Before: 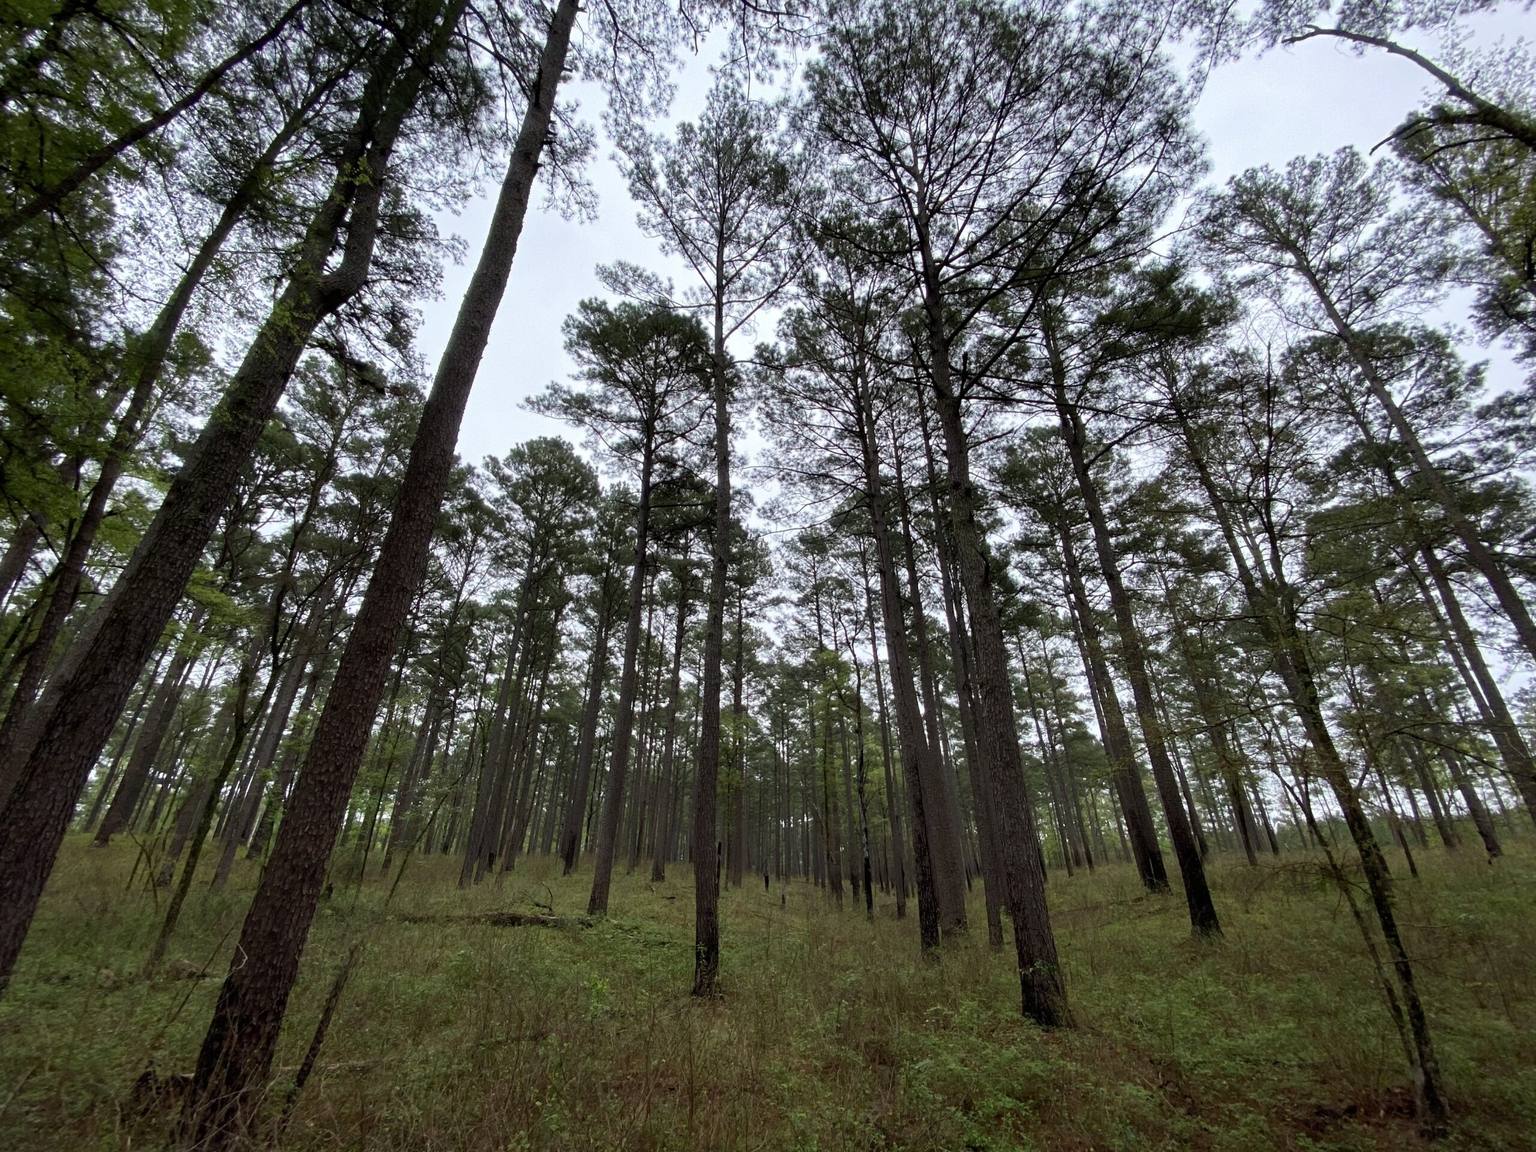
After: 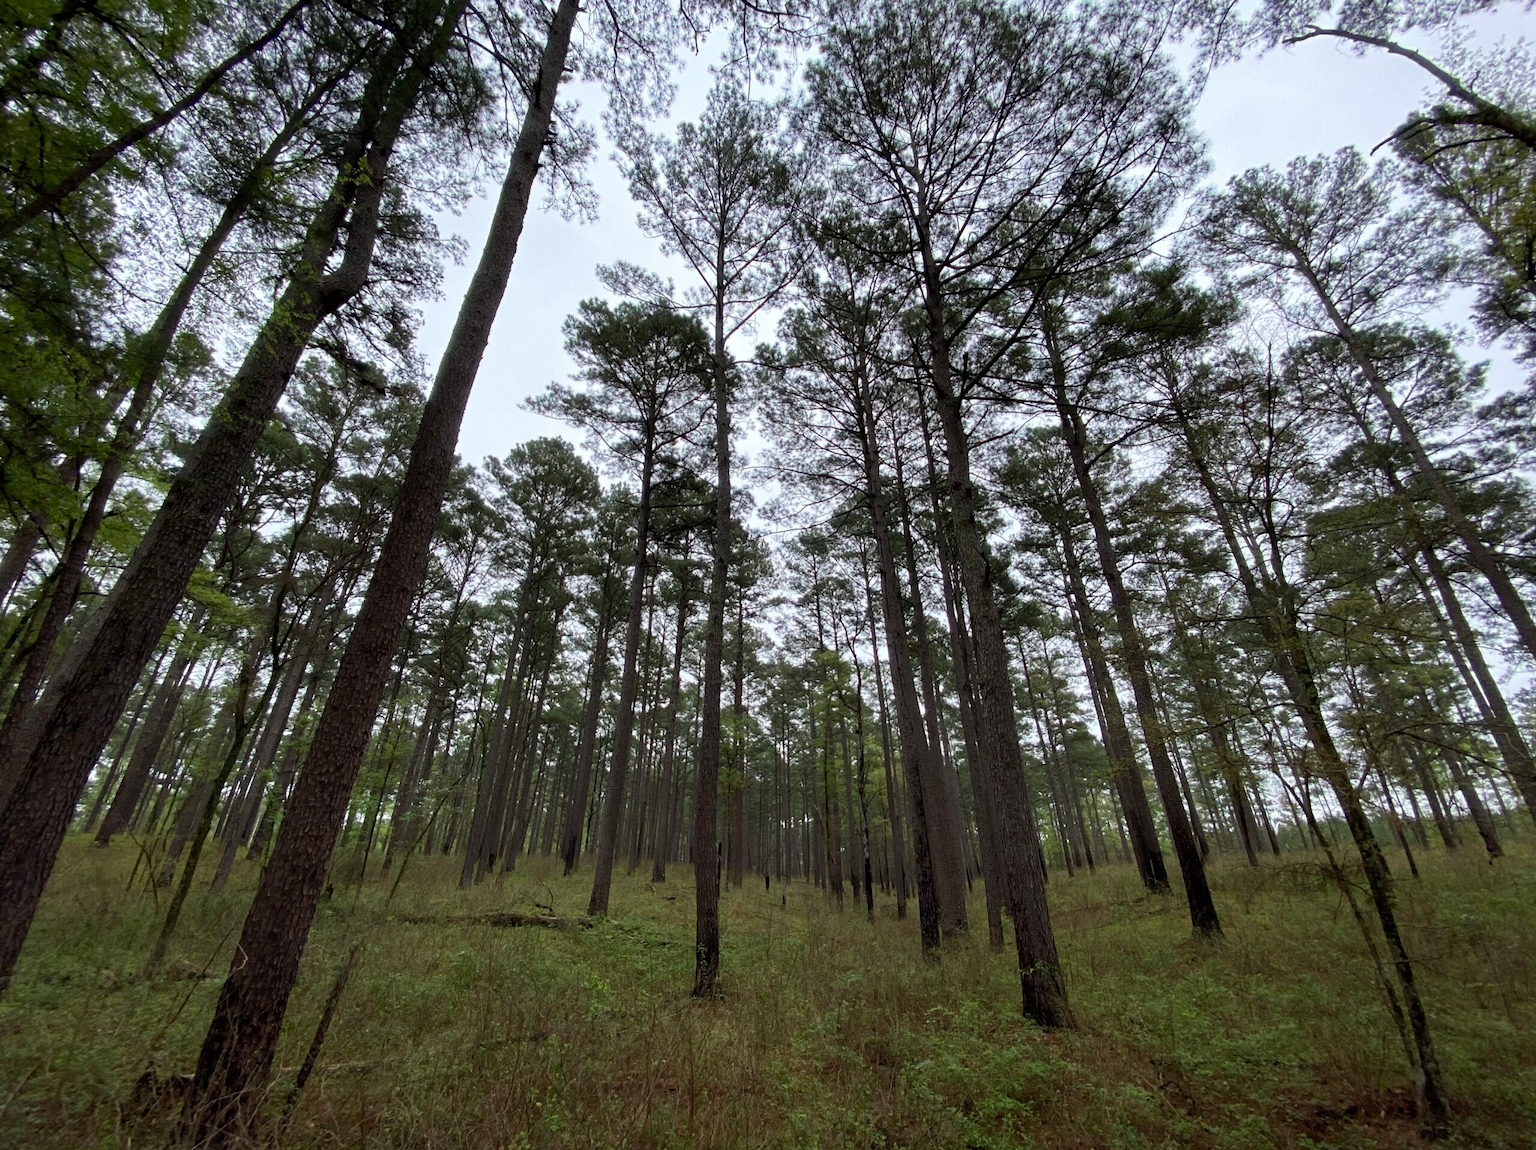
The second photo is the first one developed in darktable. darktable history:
crop: top 0.05%, bottom 0.098%
contrast brightness saturation: saturation -0.05
